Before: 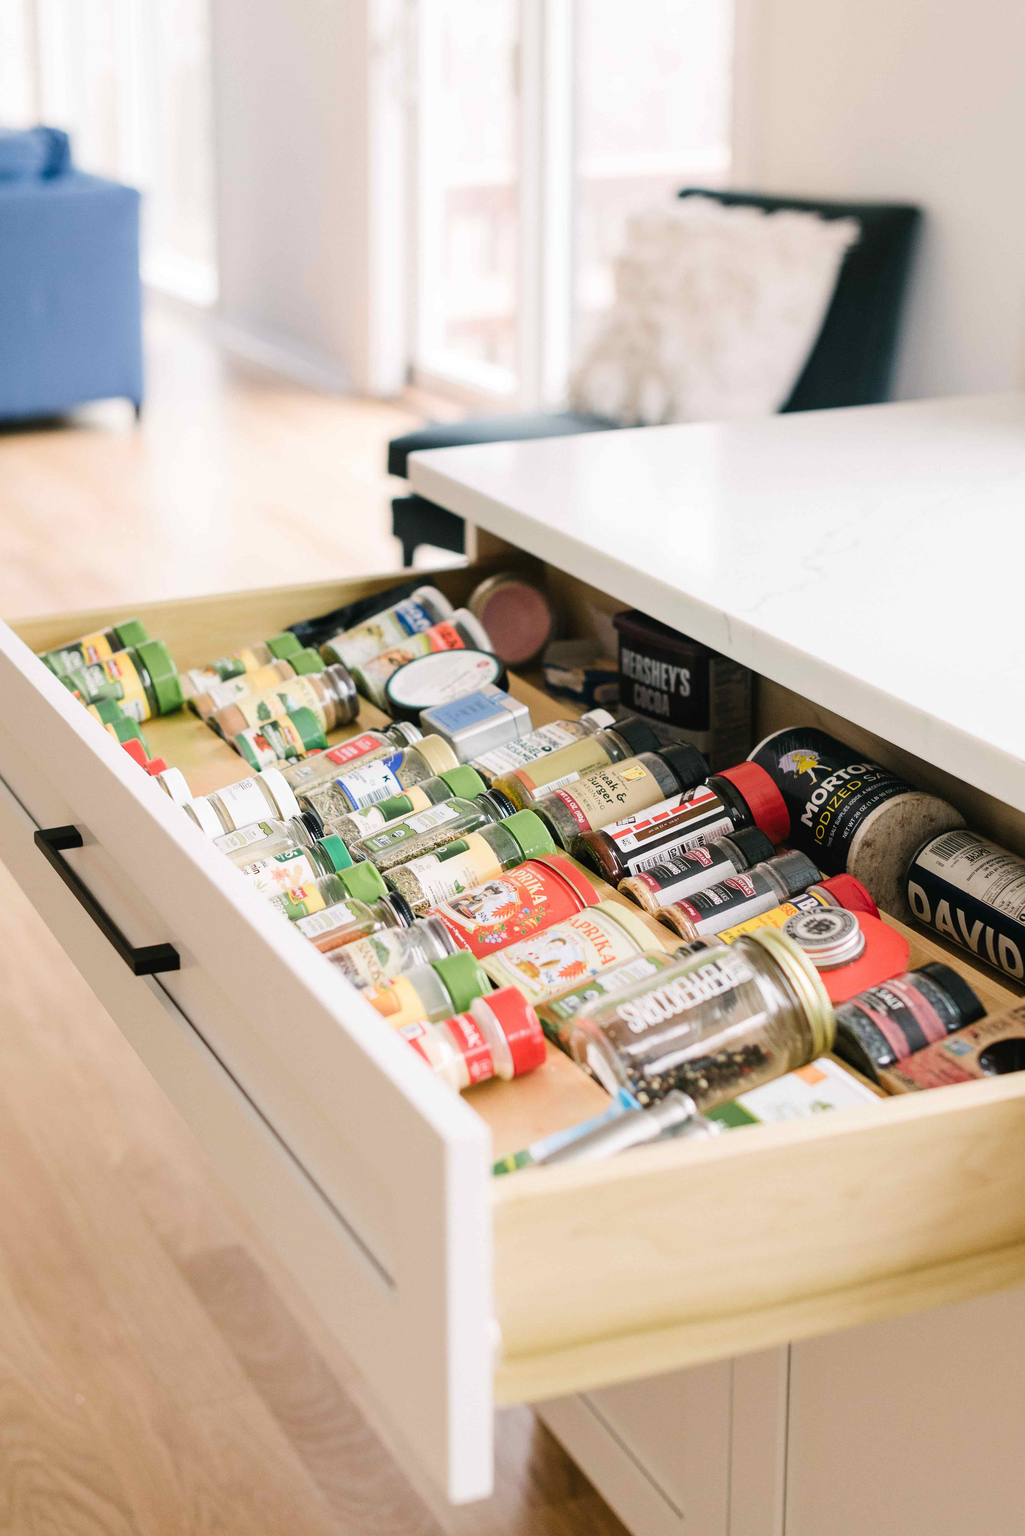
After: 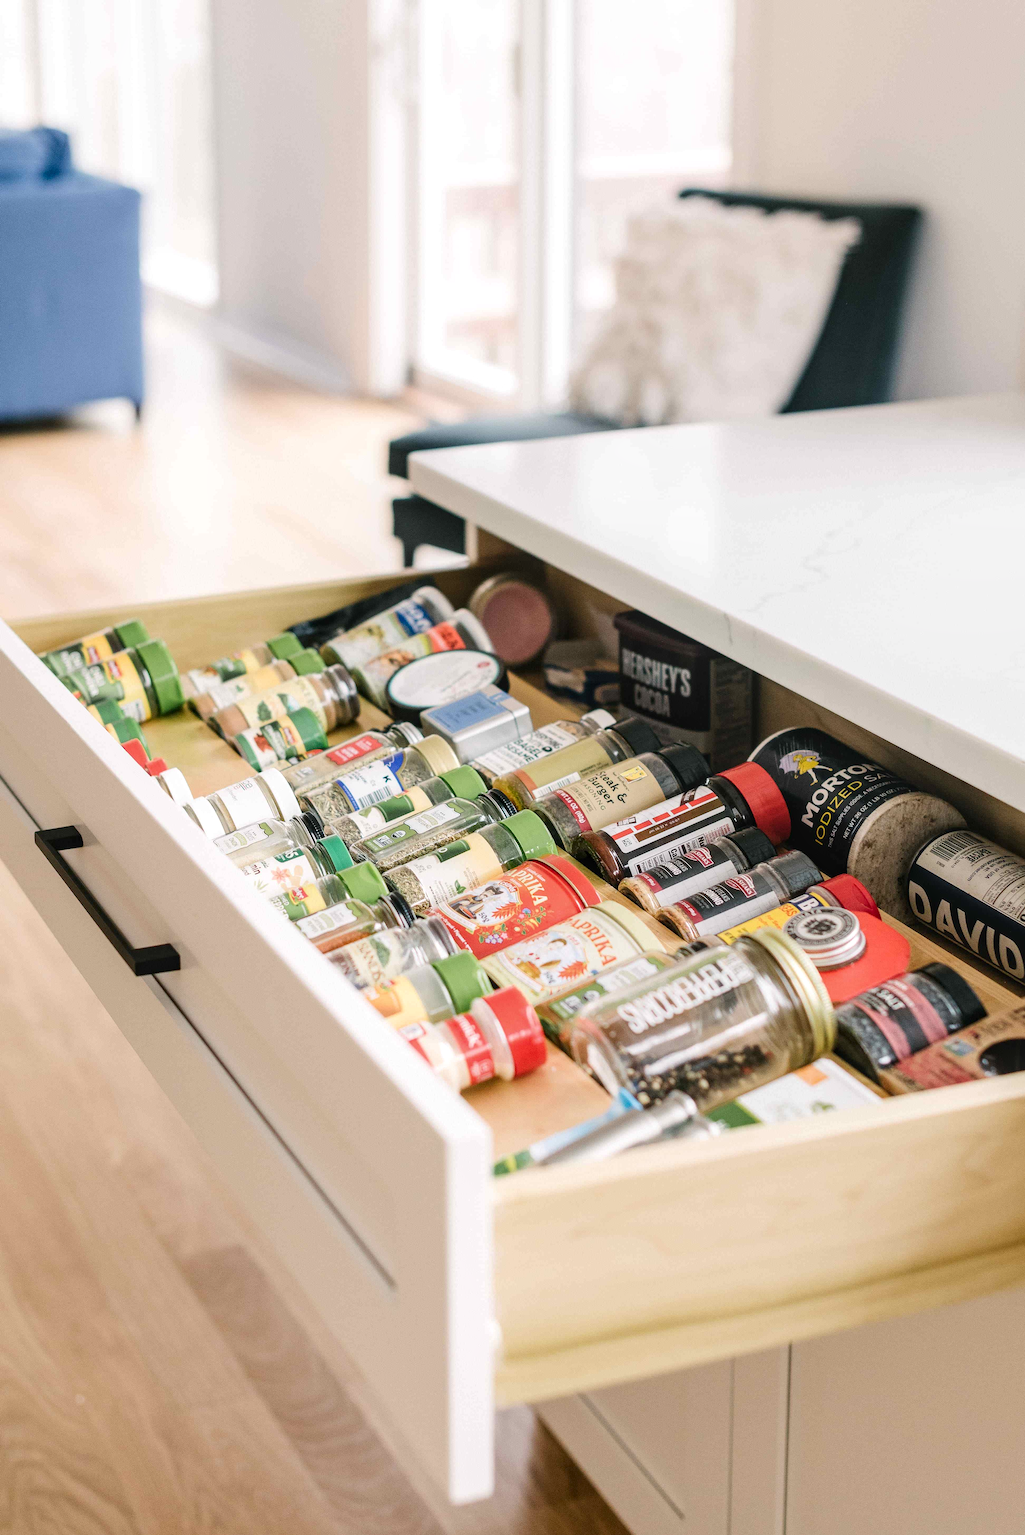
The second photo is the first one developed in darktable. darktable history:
local contrast: on, module defaults
sharpen: radius 1.009, threshold 0.901
